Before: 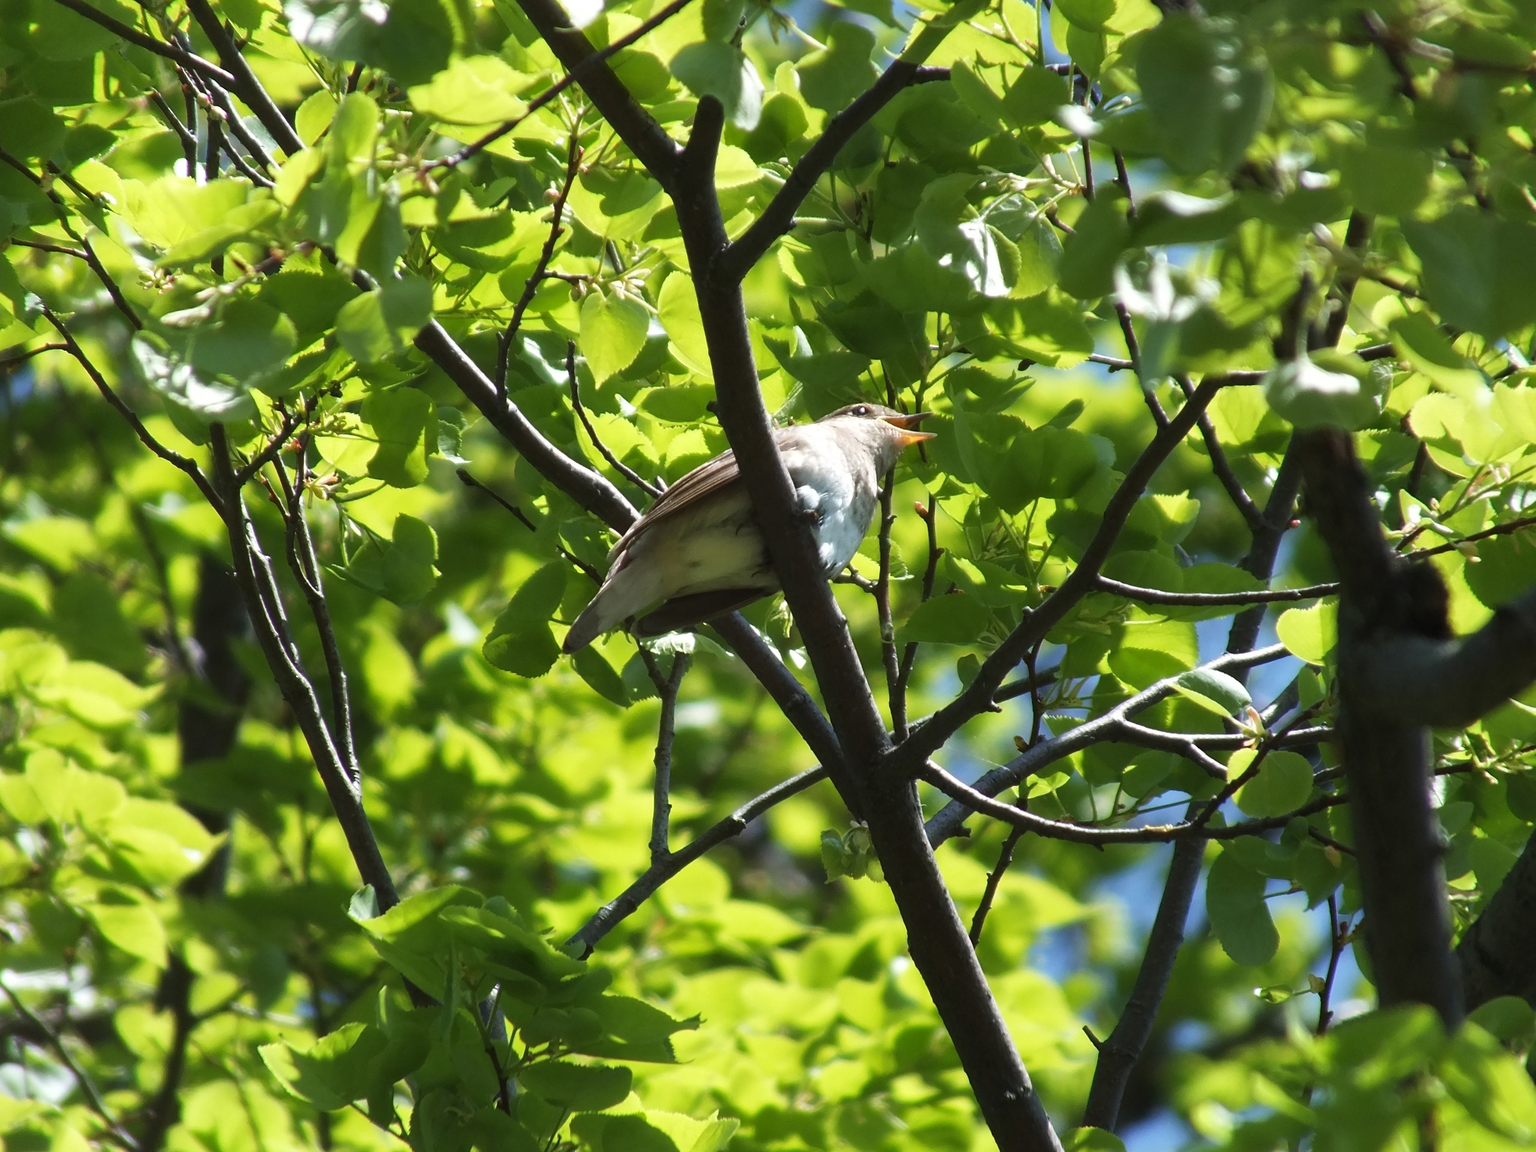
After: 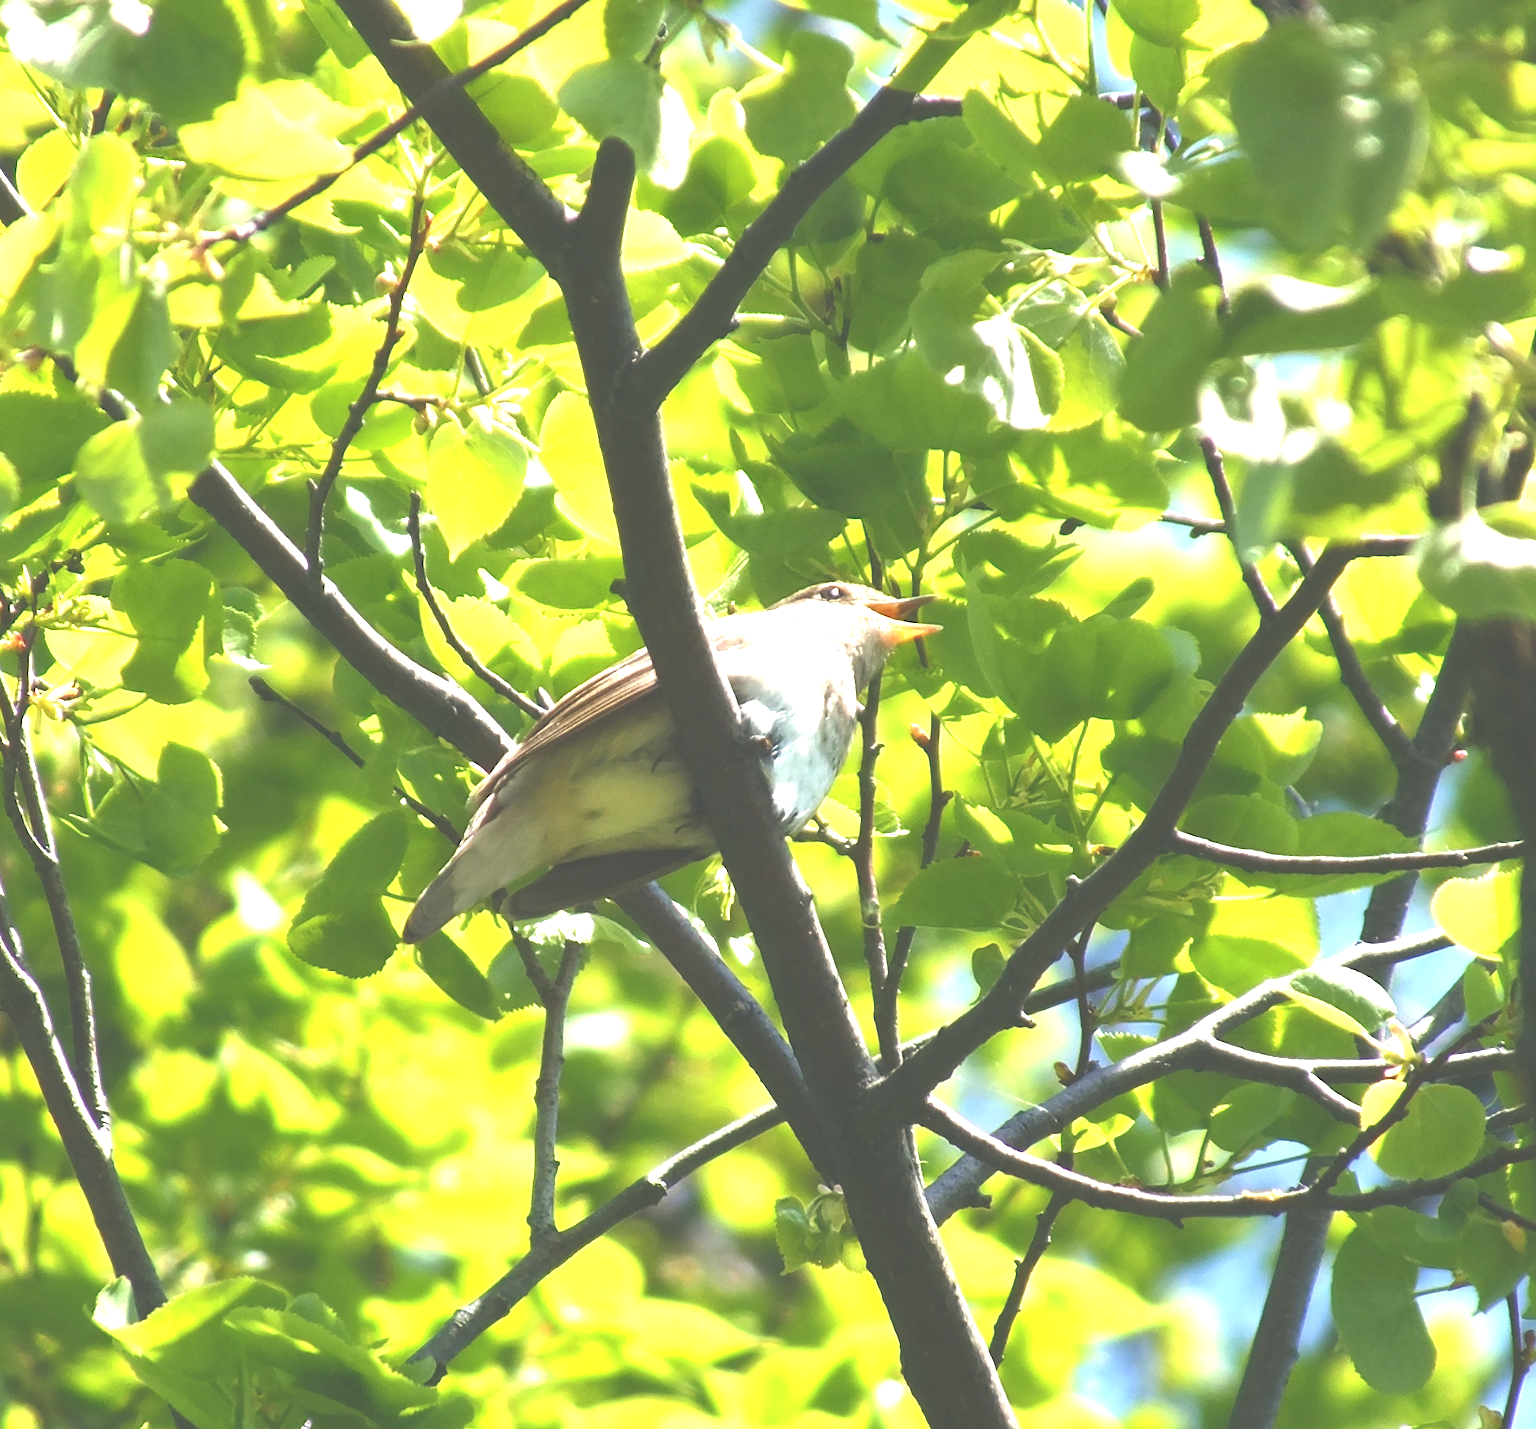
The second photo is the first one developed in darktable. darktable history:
exposure: black level correction -0.023, exposure 1.397 EV, compensate highlight preservation false
color balance rgb: shadows lift › chroma 2%, shadows lift › hue 219.6°, power › hue 313.2°, highlights gain › chroma 3%, highlights gain › hue 75.6°, global offset › luminance 0.5%, perceptual saturation grading › global saturation 15.33%, perceptual saturation grading › highlights -19.33%, perceptual saturation grading › shadows 20%, global vibrance 20%
crop: left 18.479%, right 12.2%, bottom 13.971%
